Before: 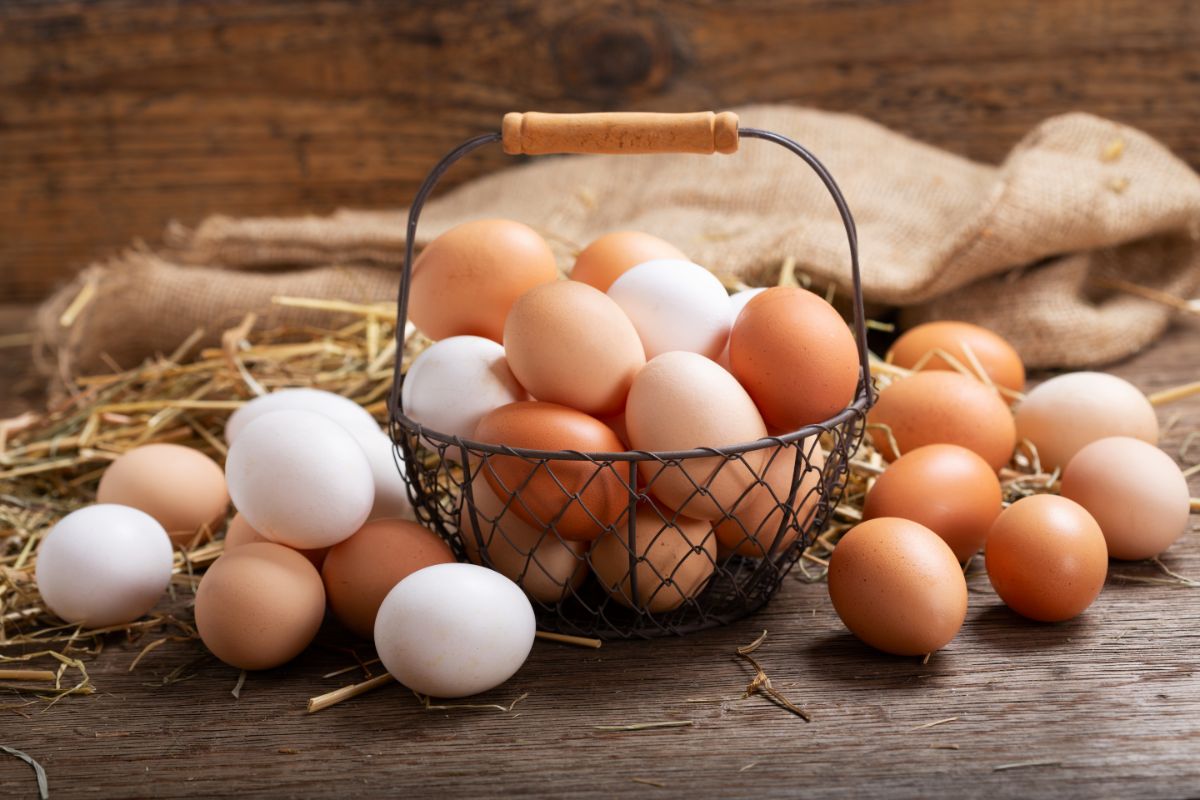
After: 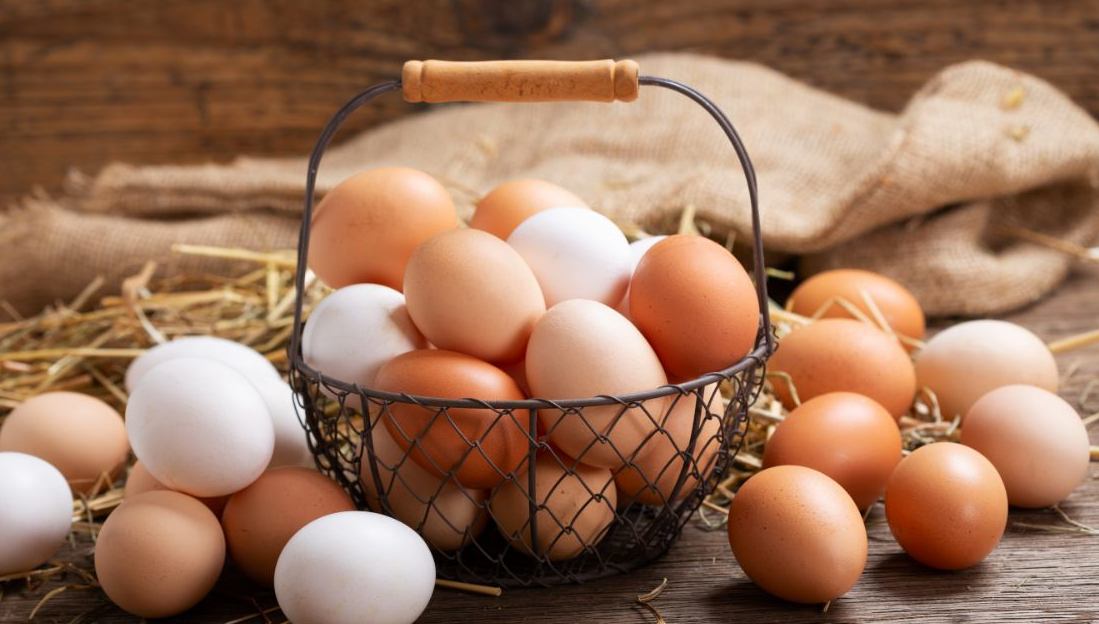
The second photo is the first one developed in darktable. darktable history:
crop: left 8.339%, top 6.603%, bottom 15.299%
